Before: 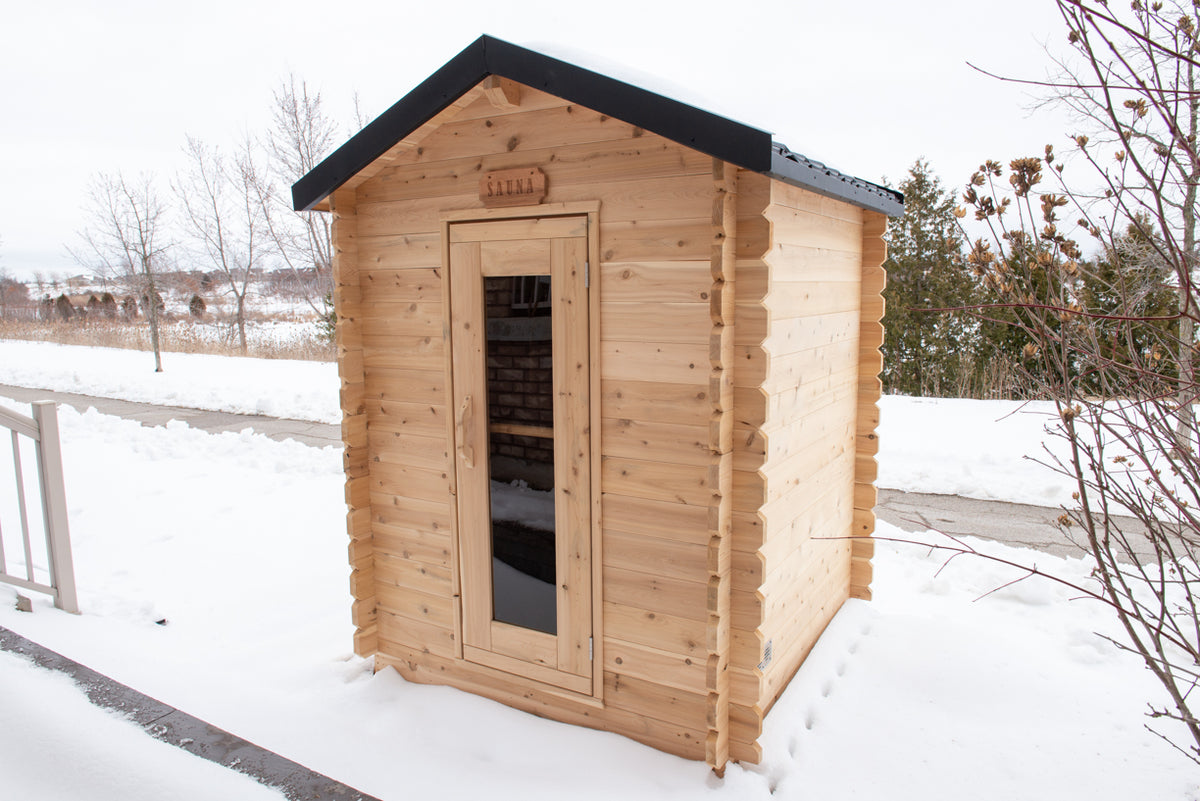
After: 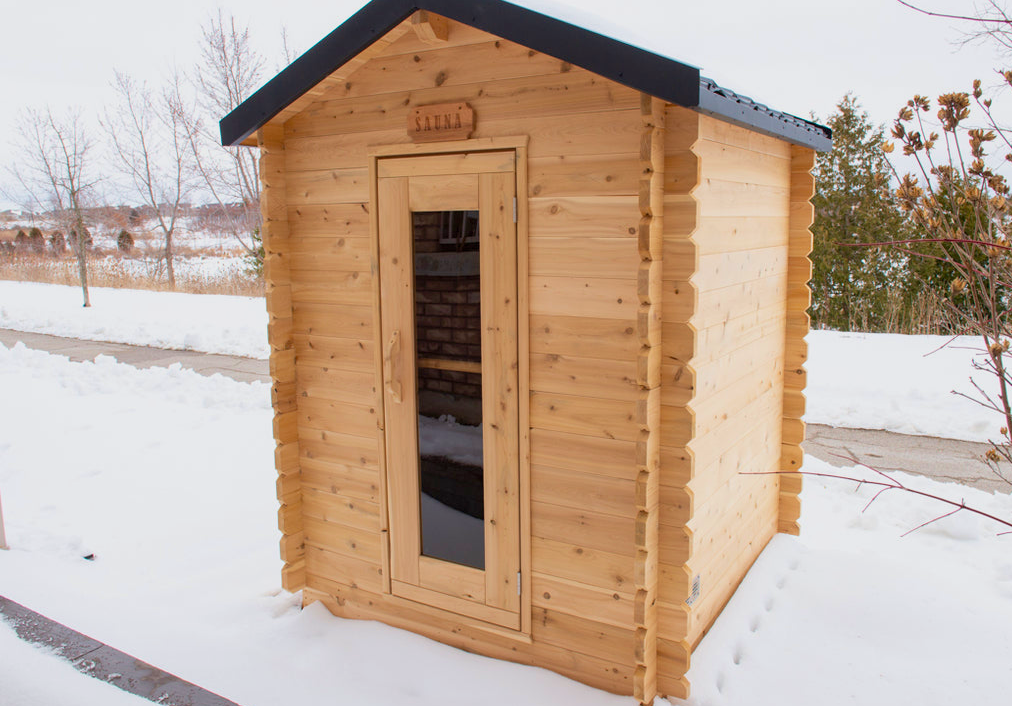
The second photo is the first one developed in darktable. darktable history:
crop: left 6.072%, top 8.222%, right 9.538%, bottom 3.636%
color balance rgb: perceptual saturation grading › global saturation 25.48%, contrast -10.039%
velvia: on, module defaults
